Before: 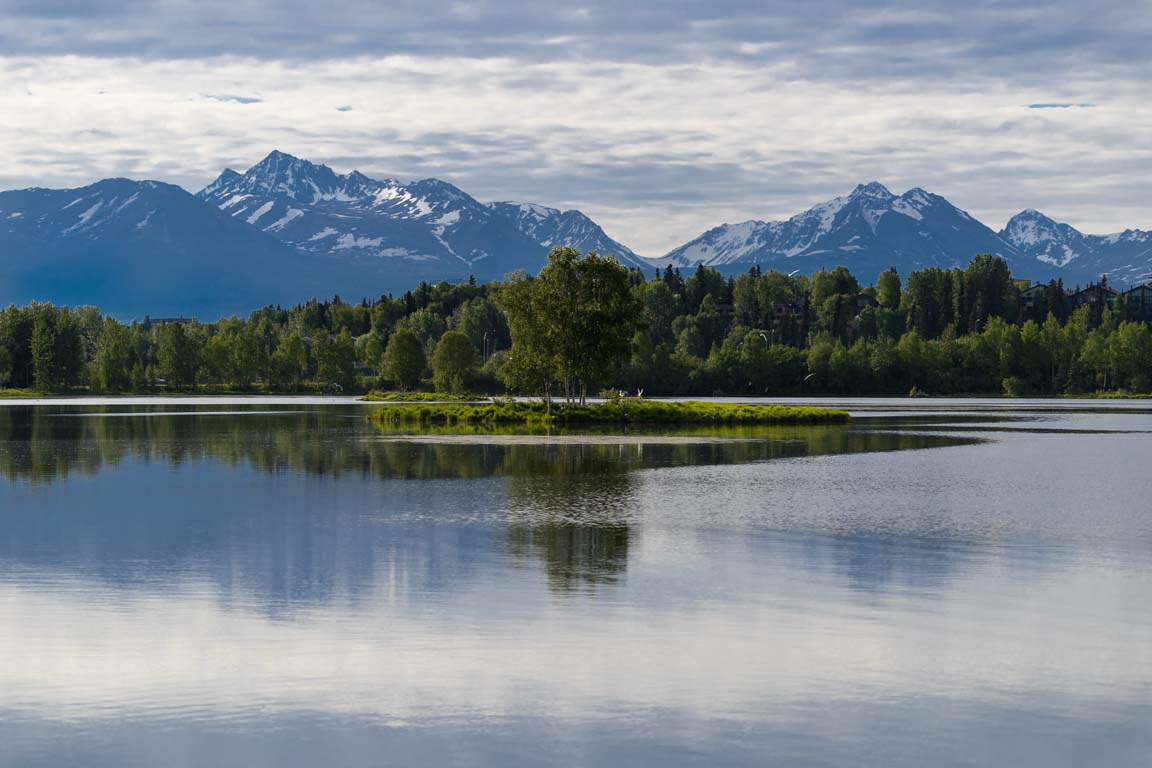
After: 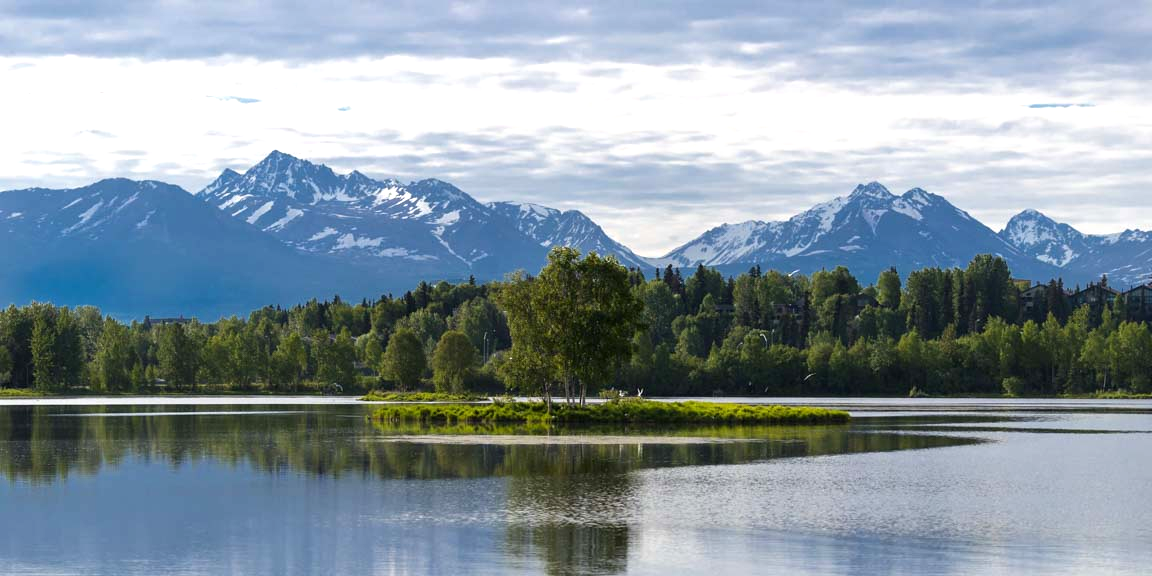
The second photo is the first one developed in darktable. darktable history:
exposure: exposure 0.61 EV, compensate highlight preservation false
crop: bottom 24.794%
